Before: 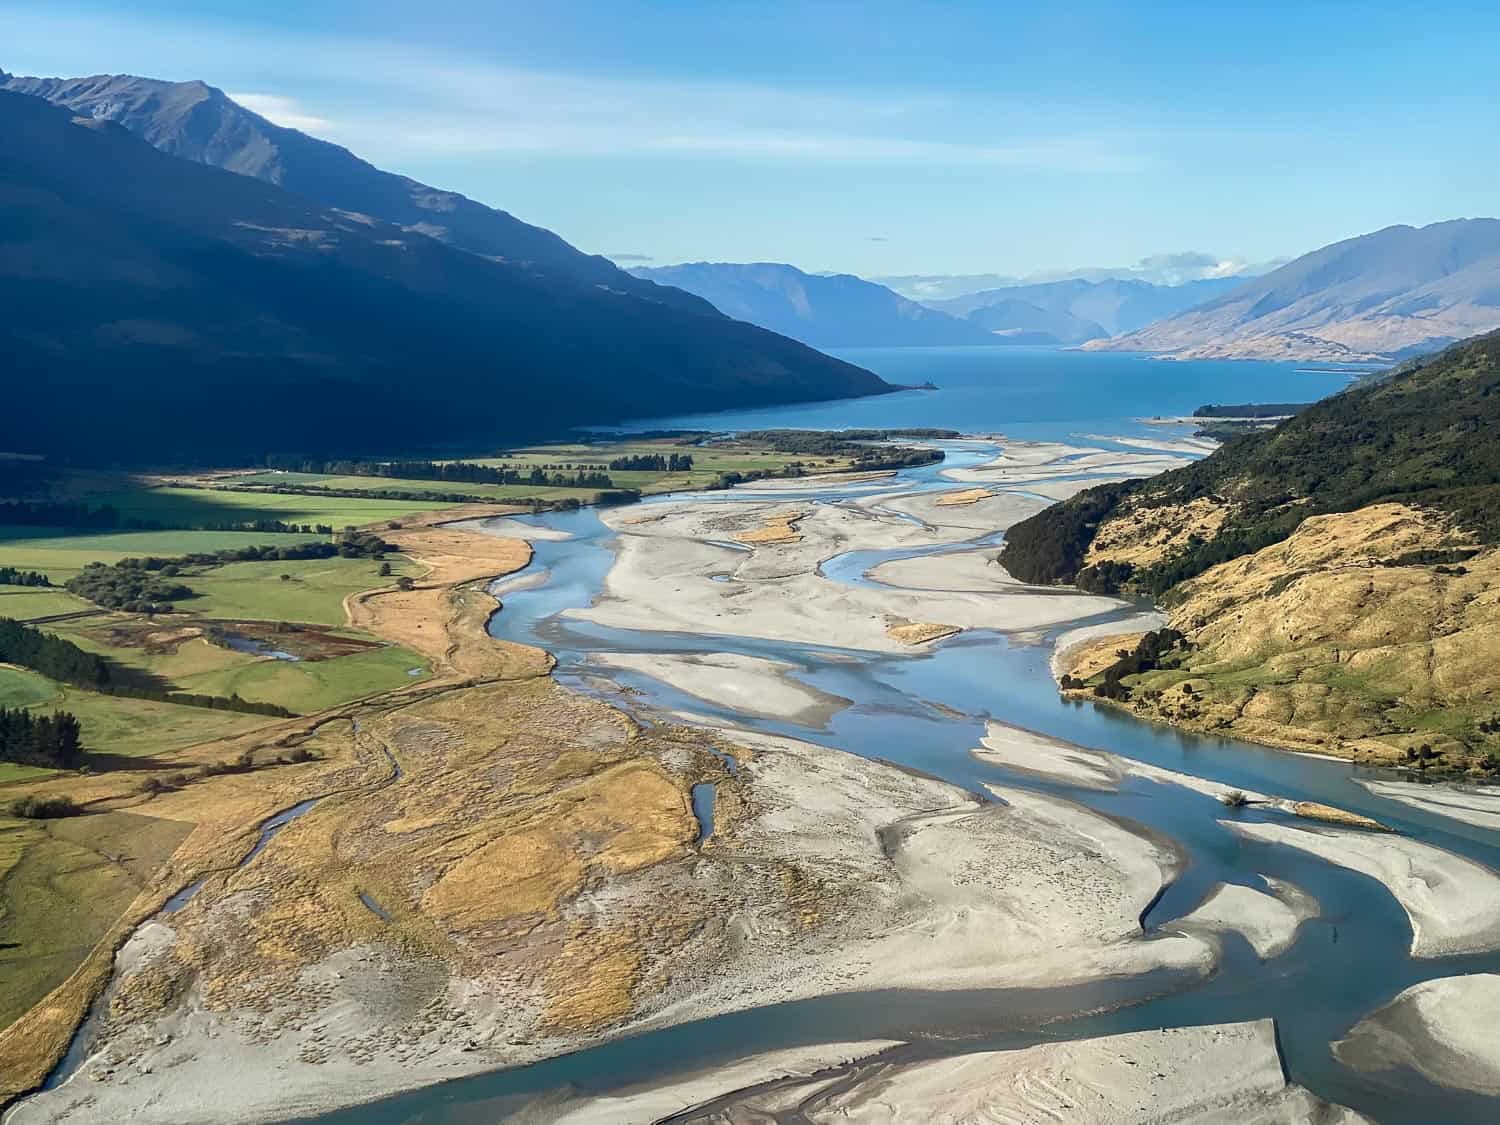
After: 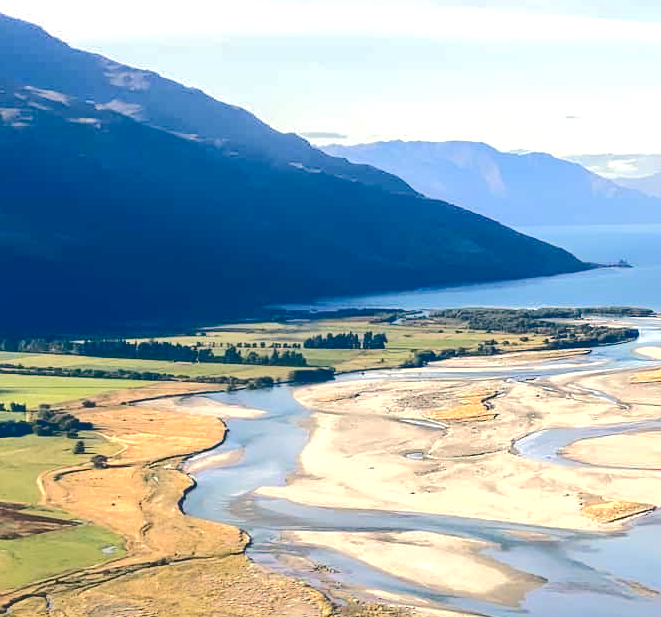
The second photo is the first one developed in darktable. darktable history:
tone curve: curves: ch0 [(0, 0) (0.003, 0.132) (0.011, 0.136) (0.025, 0.14) (0.044, 0.147) (0.069, 0.149) (0.1, 0.156) (0.136, 0.163) (0.177, 0.177) (0.224, 0.2) (0.277, 0.251) (0.335, 0.311) (0.399, 0.387) (0.468, 0.487) (0.543, 0.585) (0.623, 0.675) (0.709, 0.742) (0.801, 0.81) (0.898, 0.867) (1, 1)], color space Lab, independent channels, preserve colors none
exposure: black level correction 0.001, exposure 0.673 EV, compensate highlight preservation false
color correction: highlights a* 10.37, highlights b* 14.22, shadows a* -10.03, shadows b* -14.98
crop: left 20.426%, top 10.865%, right 35.459%, bottom 34.269%
local contrast: mode bilateral grid, contrast 20, coarseness 49, detail 102%, midtone range 0.2
